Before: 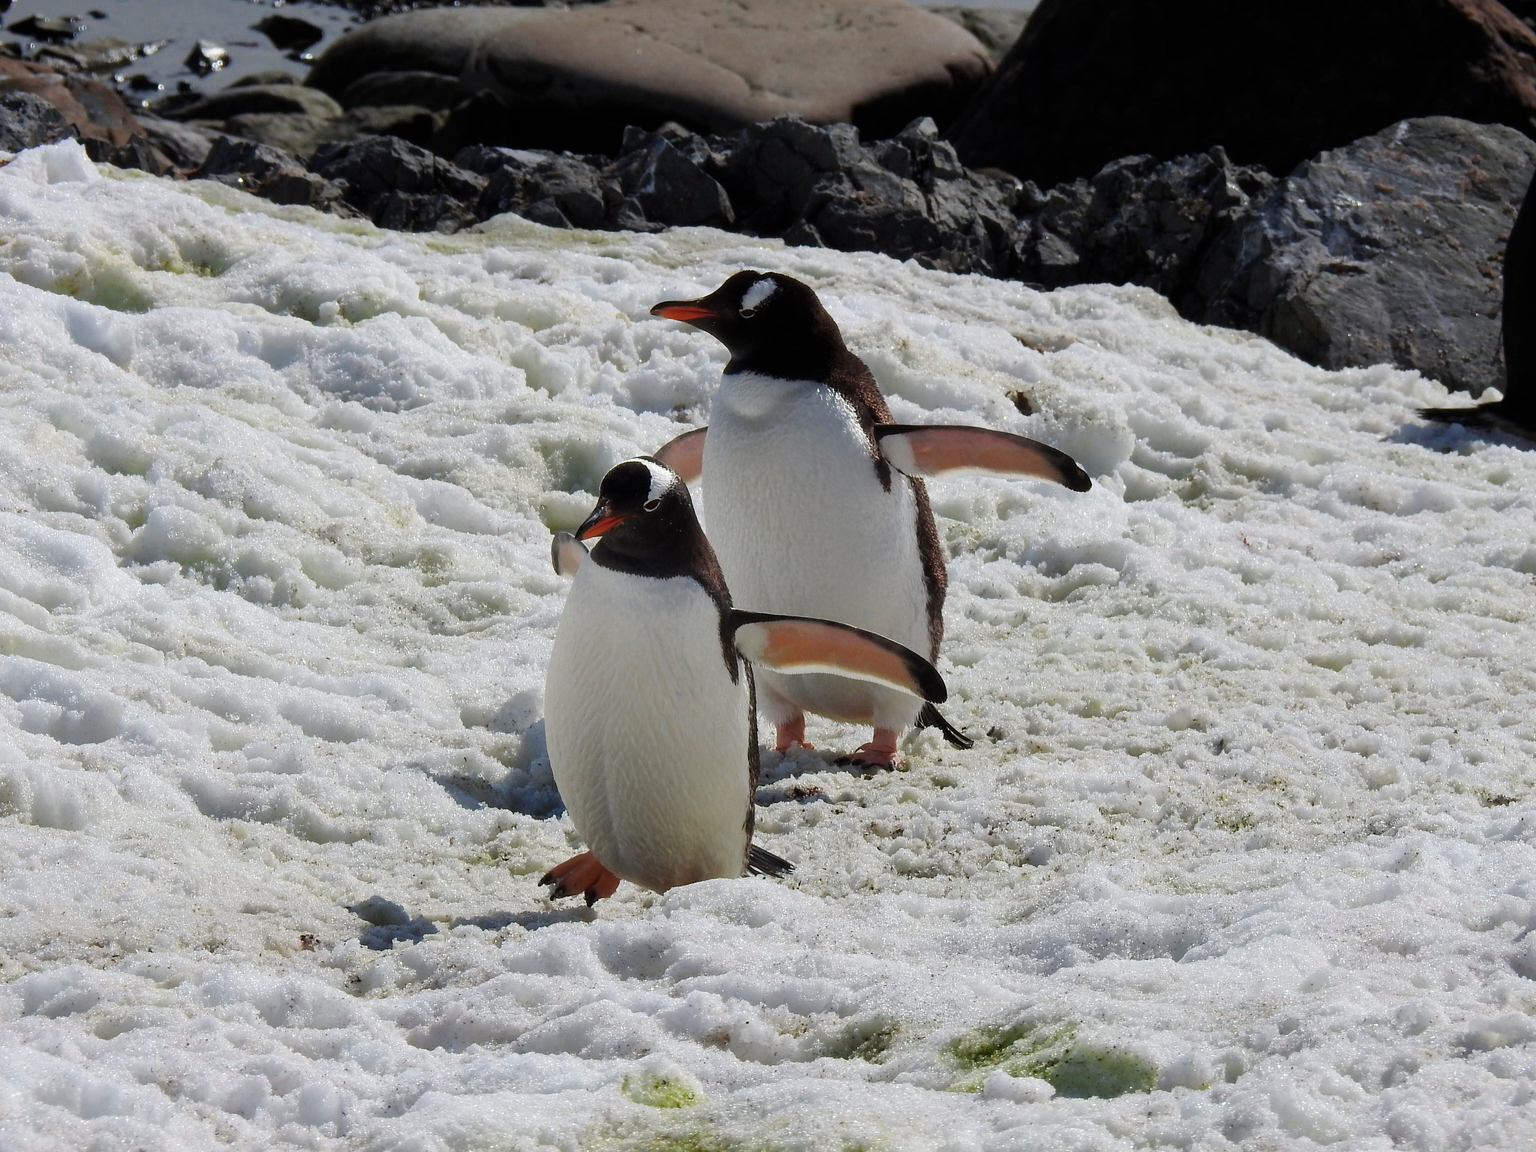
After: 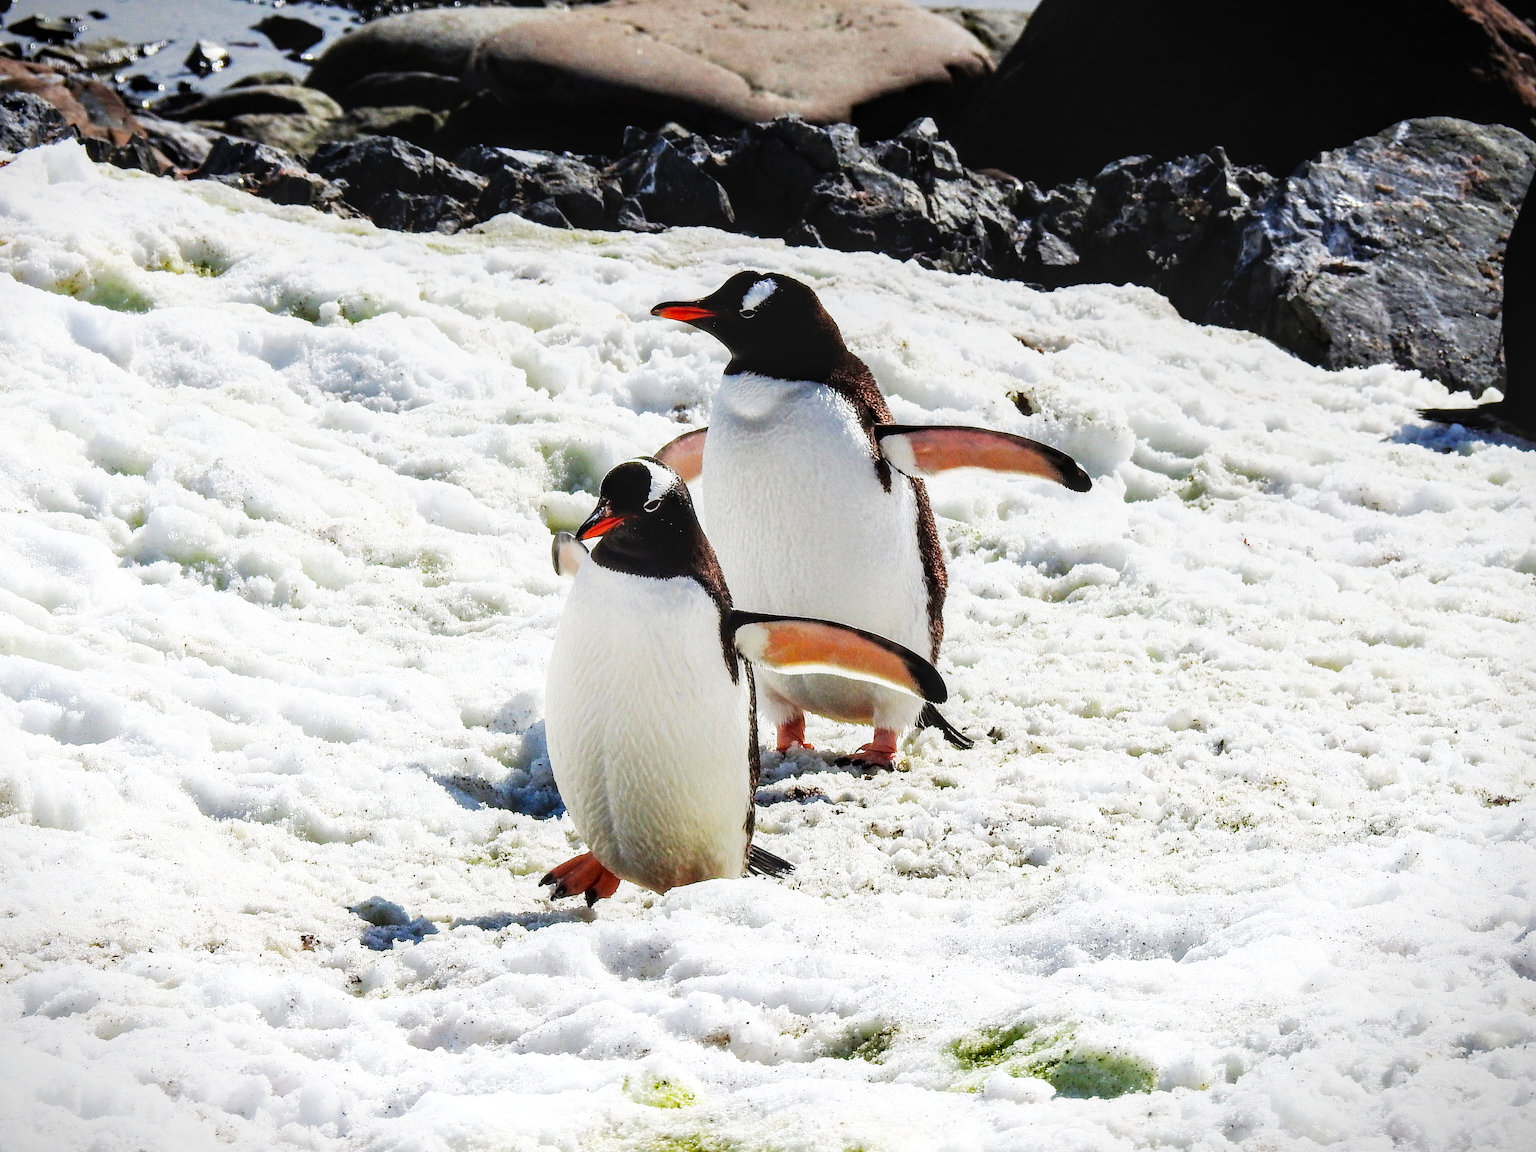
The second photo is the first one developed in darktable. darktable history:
exposure: black level correction 0, compensate exposure bias true, compensate highlight preservation false
base curve: curves: ch0 [(0, 0) (0.007, 0.004) (0.027, 0.03) (0.046, 0.07) (0.207, 0.54) (0.442, 0.872) (0.673, 0.972) (1, 1)], preserve colors none
local contrast: detail 130%
vignetting: fall-off start 97.23%, saturation -0.024, center (-0.033, -0.042), width/height ratio 1.179, unbound false
sharpen: radius 1.272, amount 0.305, threshold 0
